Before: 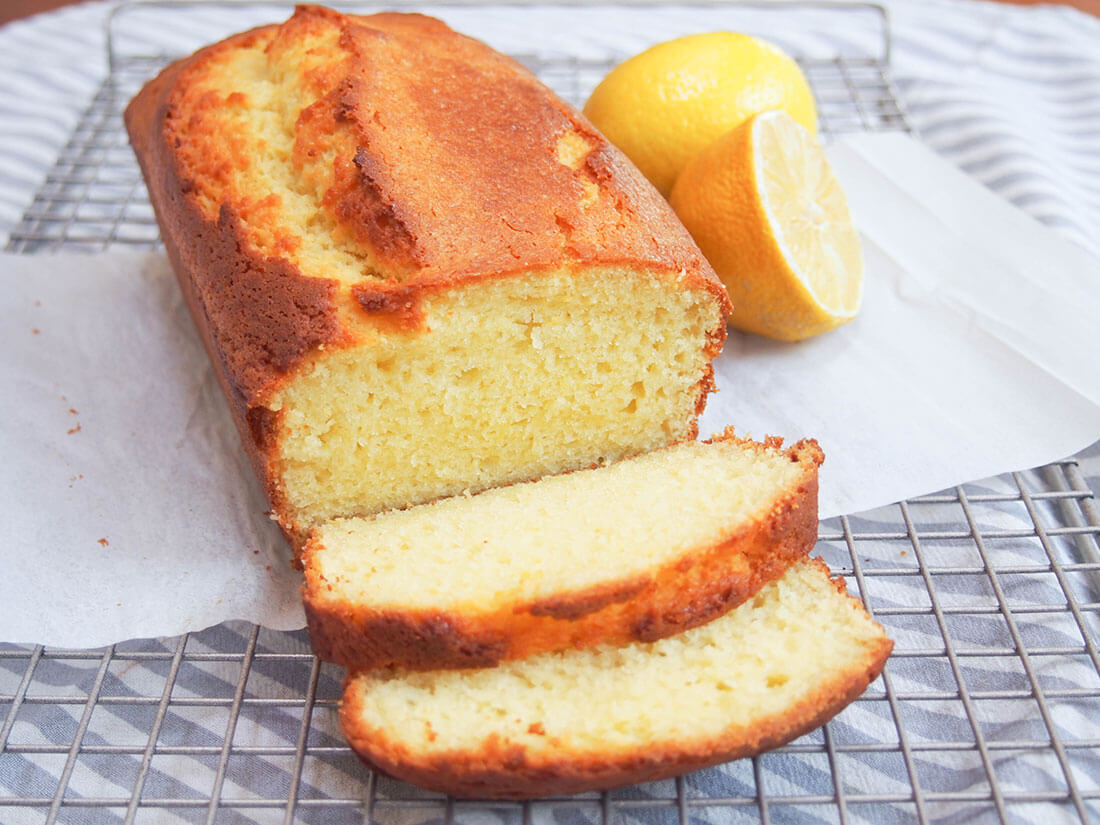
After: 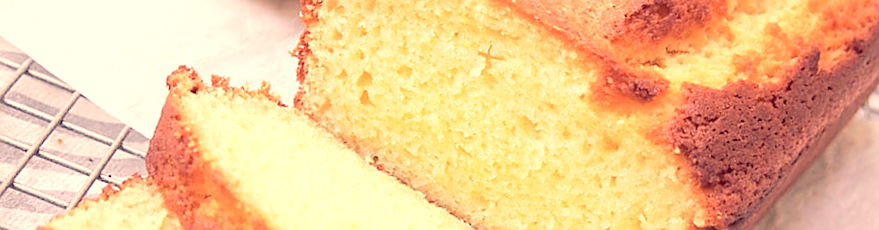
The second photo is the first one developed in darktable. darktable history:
rotate and perspective: rotation -4.25°, automatic cropping off
sharpen: on, module defaults
tone curve: curves: ch0 [(0.003, 0) (0.066, 0.031) (0.163, 0.112) (0.264, 0.238) (0.395, 0.421) (0.517, 0.56) (0.684, 0.734) (0.791, 0.814) (1, 1)]; ch1 [(0, 0) (0.164, 0.115) (0.337, 0.332) (0.39, 0.398) (0.464, 0.461) (0.501, 0.5) (0.507, 0.5) (0.534, 0.532) (0.577, 0.59) (0.652, 0.681) (0.733, 0.749) (0.811, 0.796) (1, 1)]; ch2 [(0, 0) (0.337, 0.382) (0.464, 0.476) (0.501, 0.502) (0.527, 0.54) (0.551, 0.565) (0.6, 0.59) (0.687, 0.675) (1, 1)], color space Lab, independent channels, preserve colors none
crop and rotate: angle 16.12°, top 30.835%, bottom 35.653%
tone equalizer: on, module defaults
exposure: black level correction 0.001, exposure 0.5 EV, compensate exposure bias true, compensate highlight preservation false
color correction: highlights a* 19.59, highlights b* 27.49, shadows a* 3.46, shadows b* -17.28, saturation 0.73
